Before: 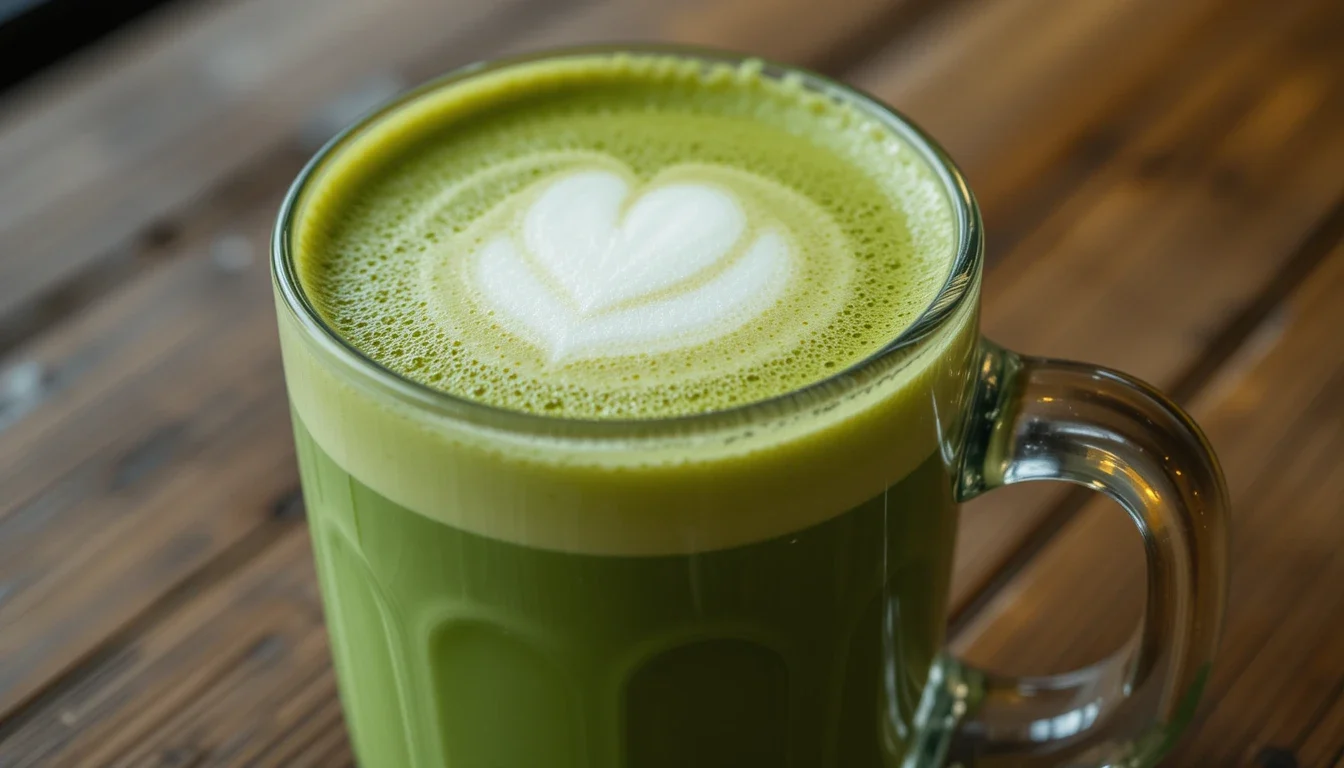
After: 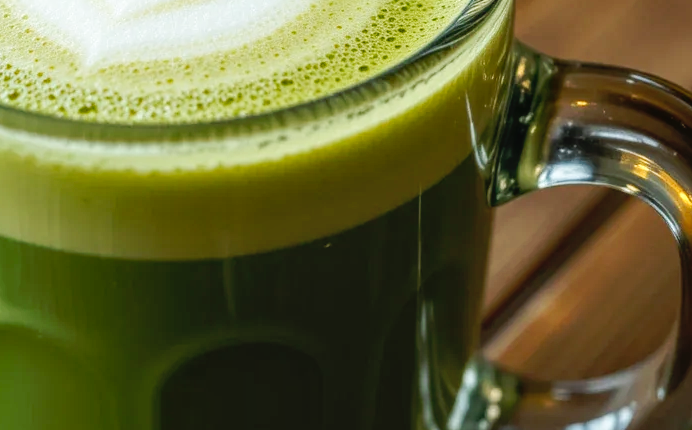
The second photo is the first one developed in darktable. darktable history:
local contrast: on, module defaults
crop: left 34.68%, top 38.569%, right 13.816%, bottom 5.379%
tone curve: curves: ch0 [(0, 0) (0.003, 0.047) (0.011, 0.051) (0.025, 0.051) (0.044, 0.057) (0.069, 0.068) (0.1, 0.076) (0.136, 0.108) (0.177, 0.166) (0.224, 0.229) (0.277, 0.299) (0.335, 0.364) (0.399, 0.46) (0.468, 0.553) (0.543, 0.639) (0.623, 0.724) (0.709, 0.808) (0.801, 0.886) (0.898, 0.954) (1, 1)], preserve colors none
